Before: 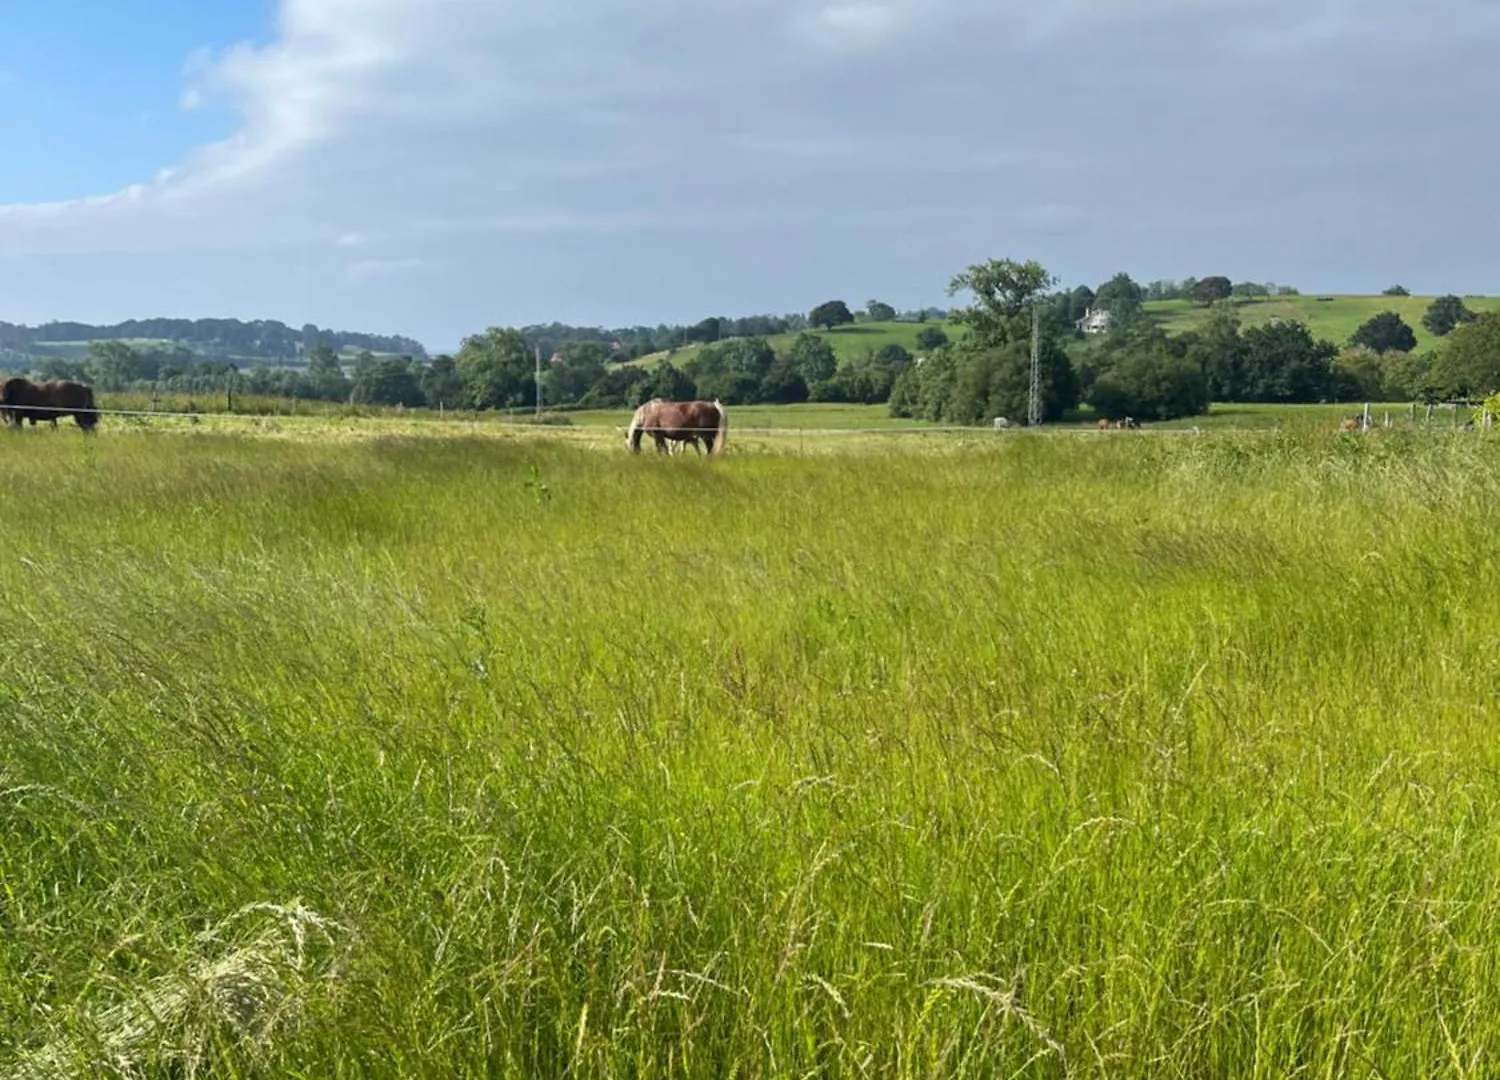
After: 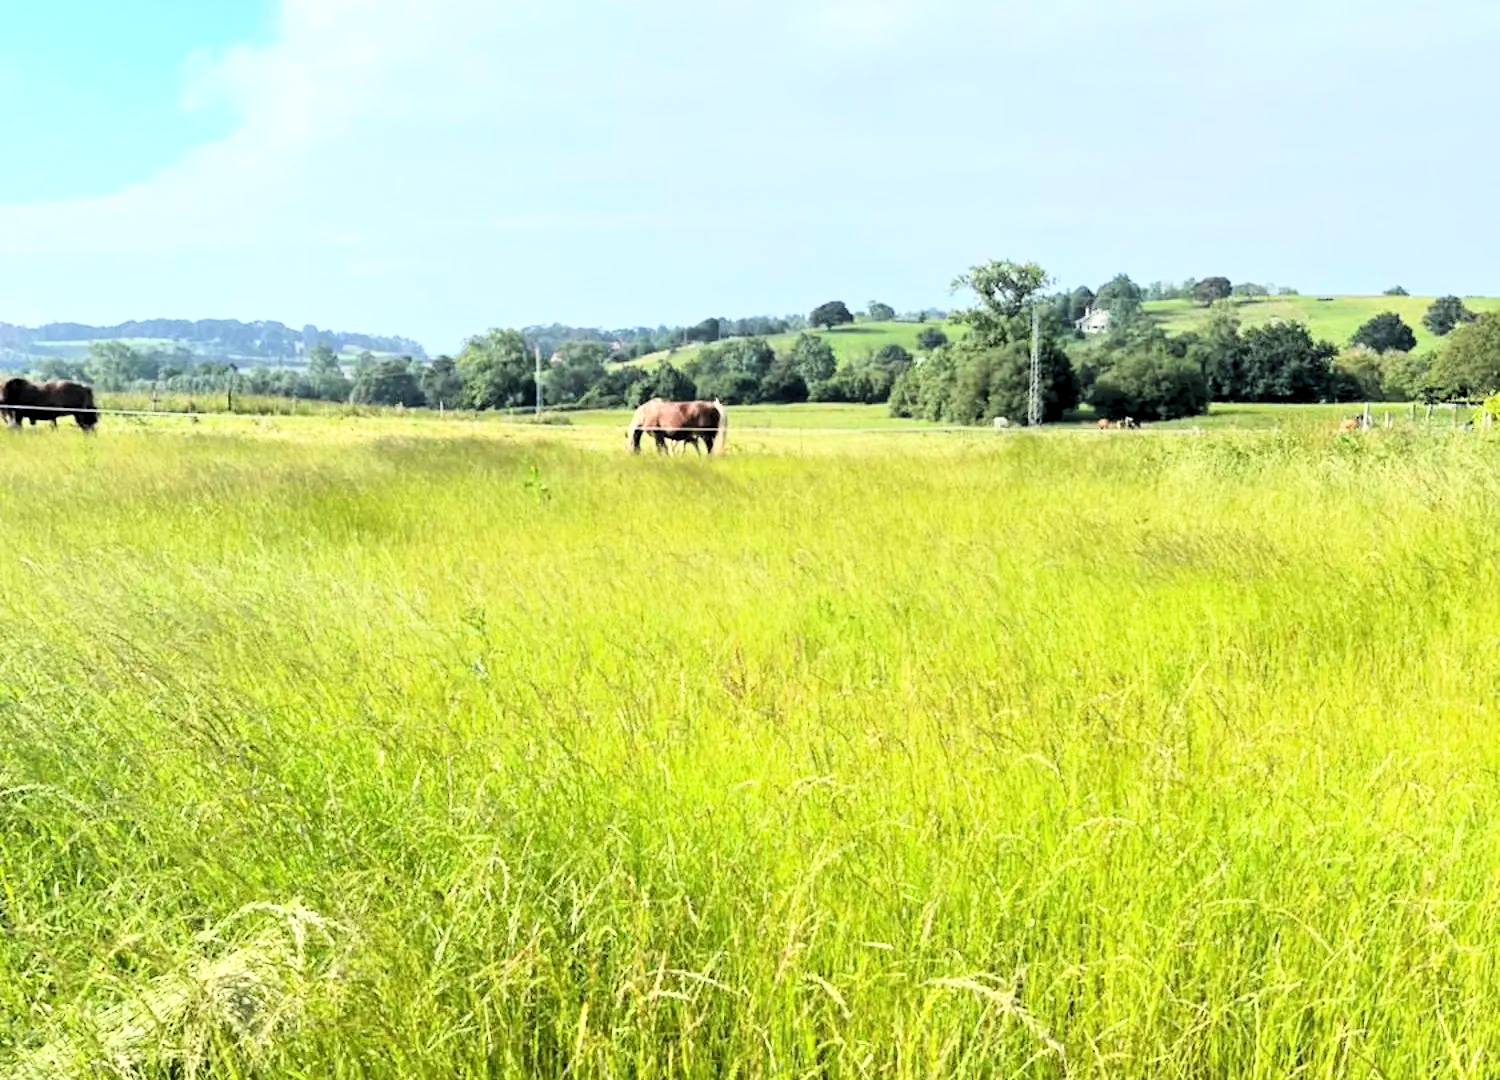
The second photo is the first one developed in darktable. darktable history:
base curve: curves: ch0 [(0, 0) (0.018, 0.026) (0.143, 0.37) (0.33, 0.731) (0.458, 0.853) (0.735, 0.965) (0.905, 0.986) (1, 1)]
rgb levels: levels [[0.01, 0.419, 0.839], [0, 0.5, 1], [0, 0.5, 1]]
